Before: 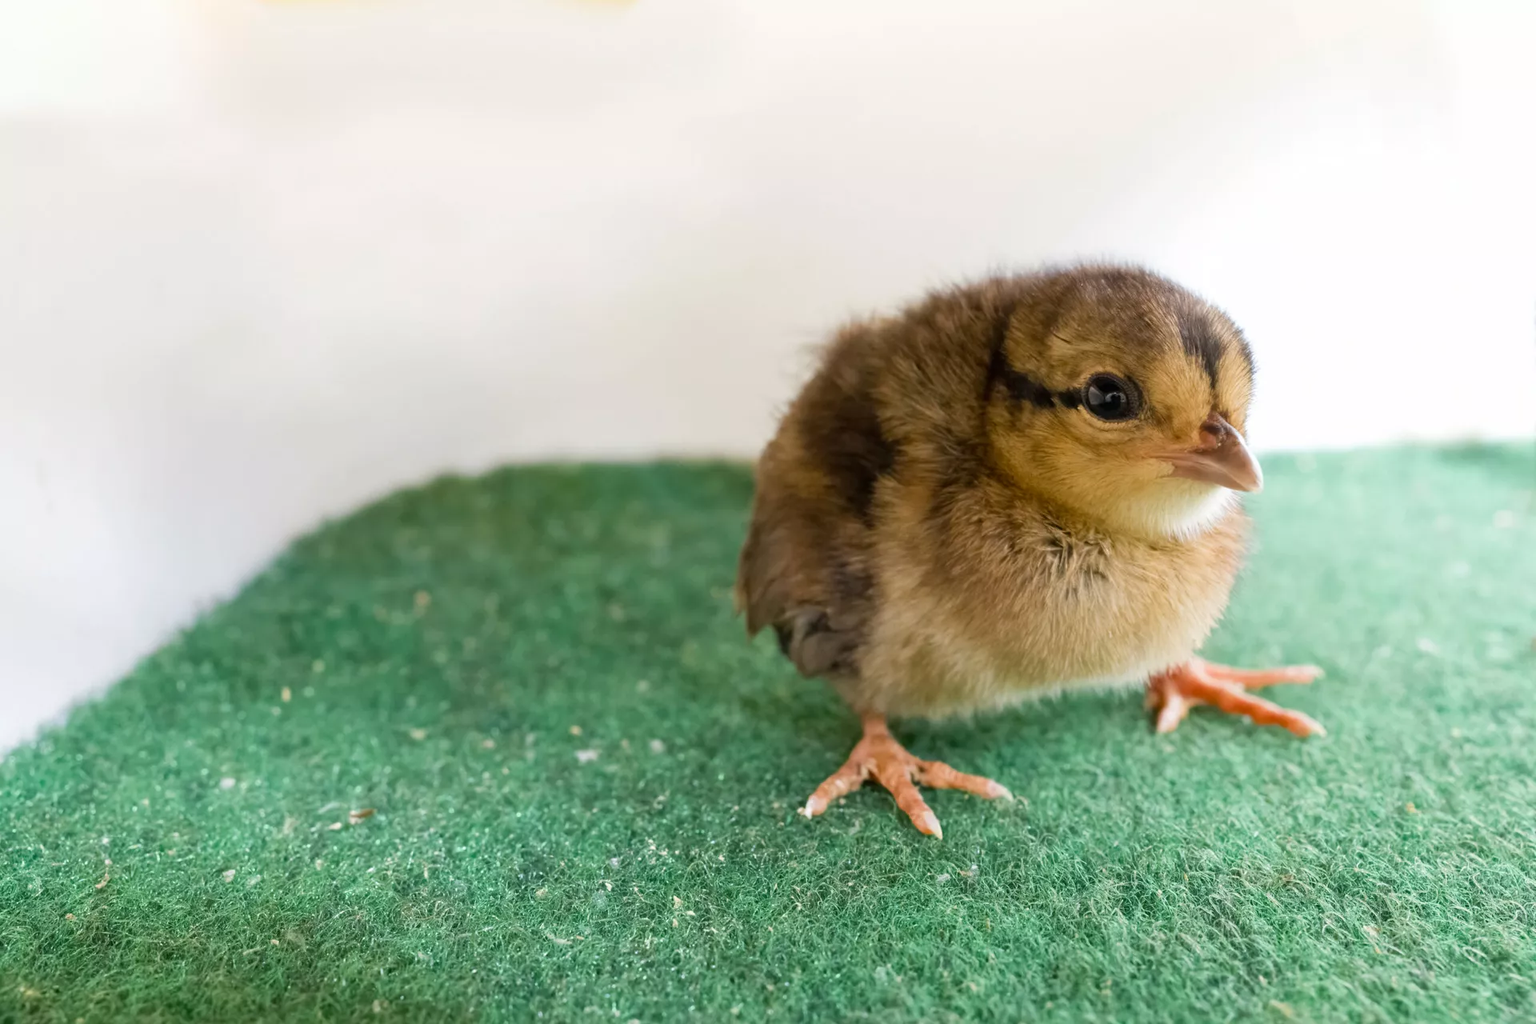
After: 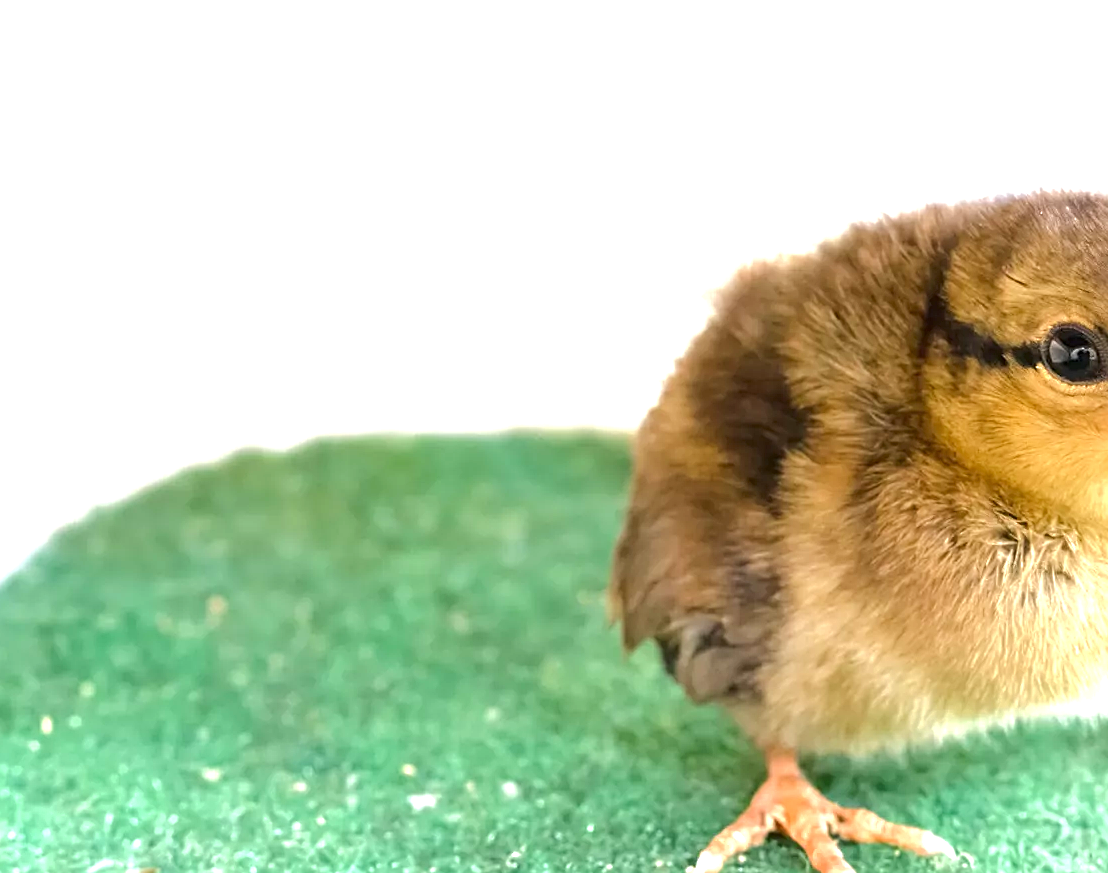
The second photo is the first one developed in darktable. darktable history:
crop: left 16.202%, top 11.208%, right 26.045%, bottom 20.557%
exposure: black level correction 0, exposure 1.35 EV, compensate exposure bias true, compensate highlight preservation false
sharpen: on, module defaults
base curve: curves: ch0 [(0, 0) (0.235, 0.266) (0.503, 0.496) (0.786, 0.72) (1, 1)]
